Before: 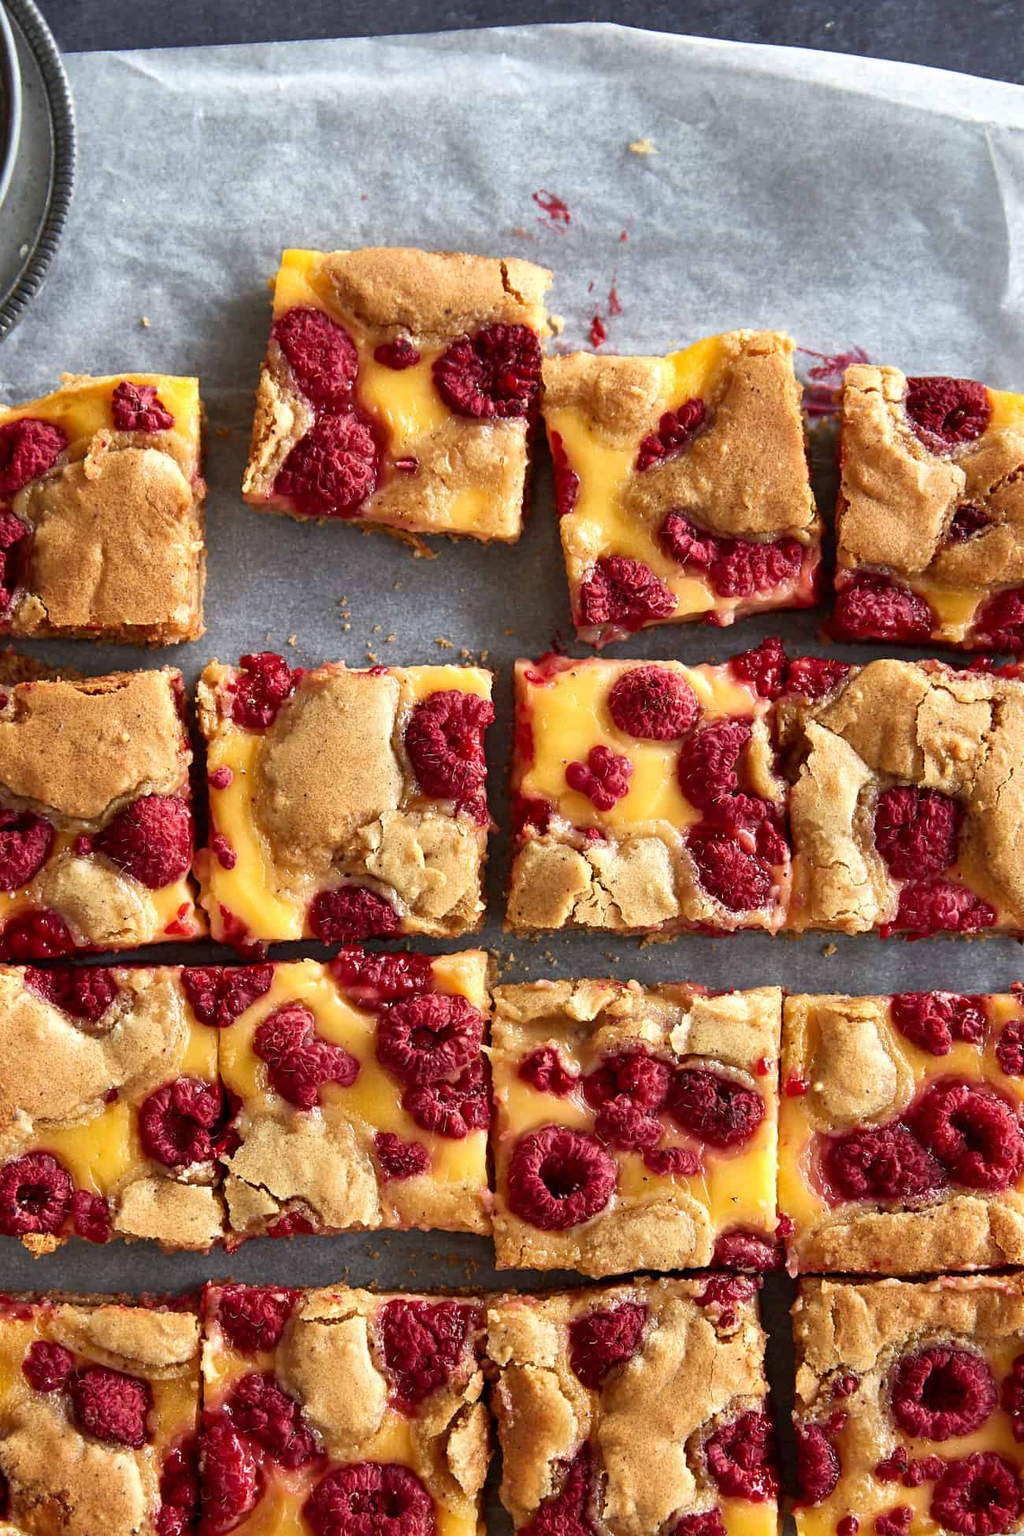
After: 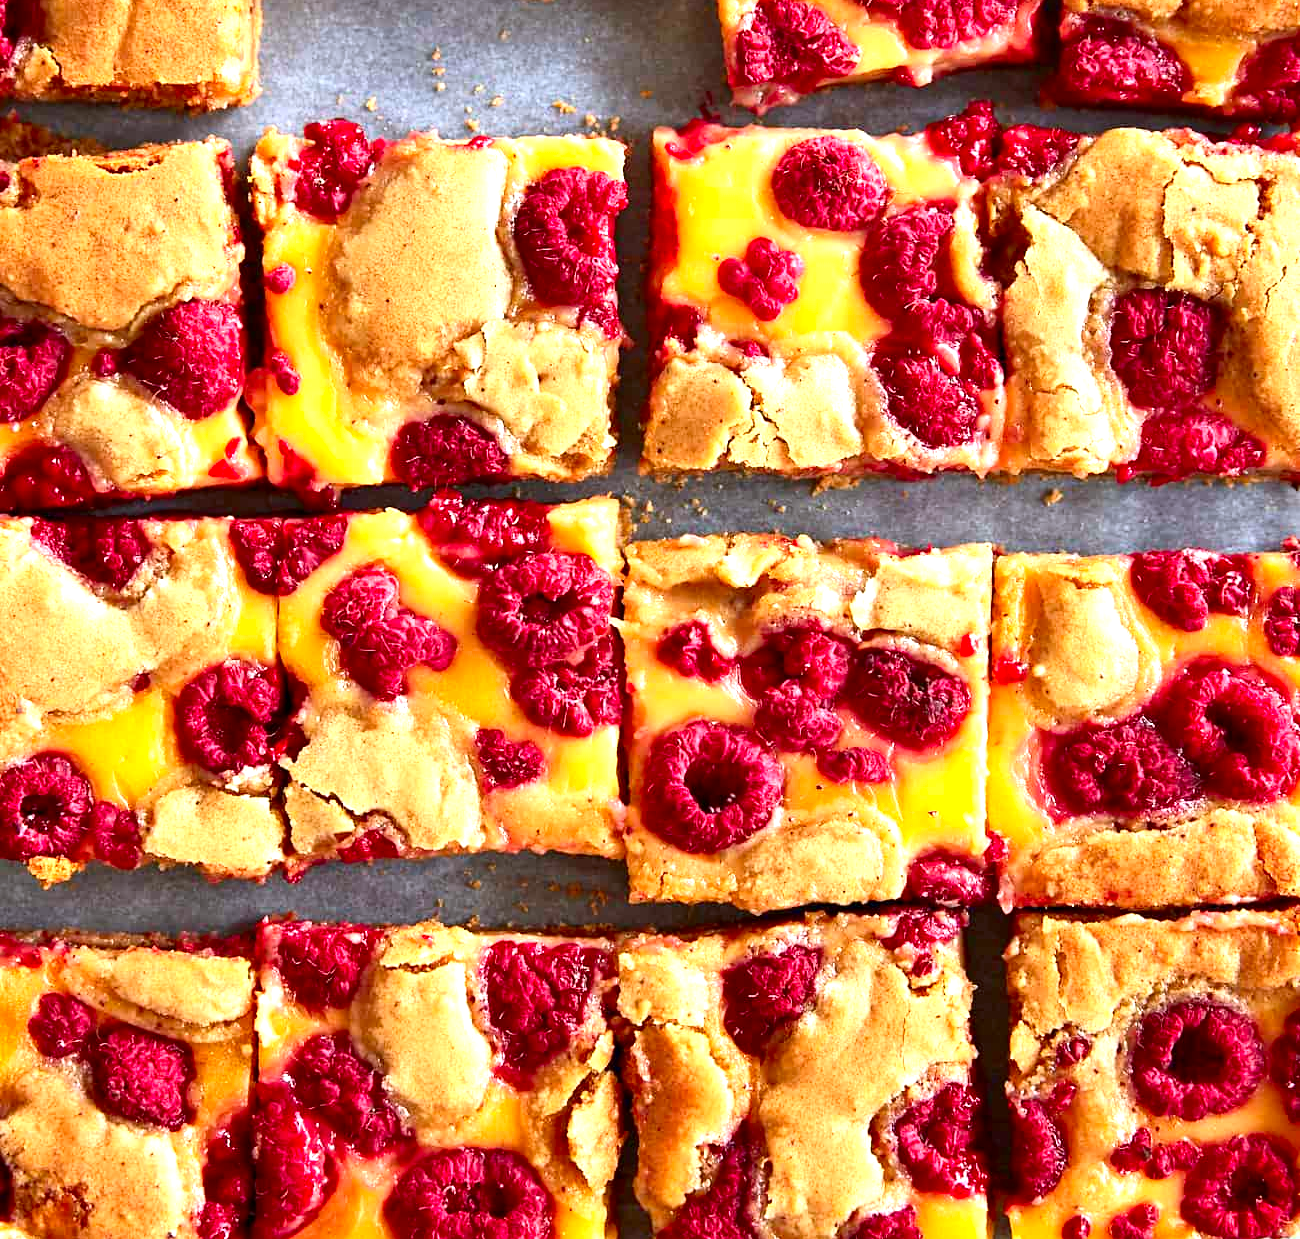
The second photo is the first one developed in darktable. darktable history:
exposure: black level correction 0.001, exposure 0.955 EV, compensate exposure bias true, compensate highlight preservation false
crop and rotate: top 36.435%
contrast brightness saturation: contrast 0.16, saturation 0.32
color correction: highlights a* -0.772, highlights b* -8.92
